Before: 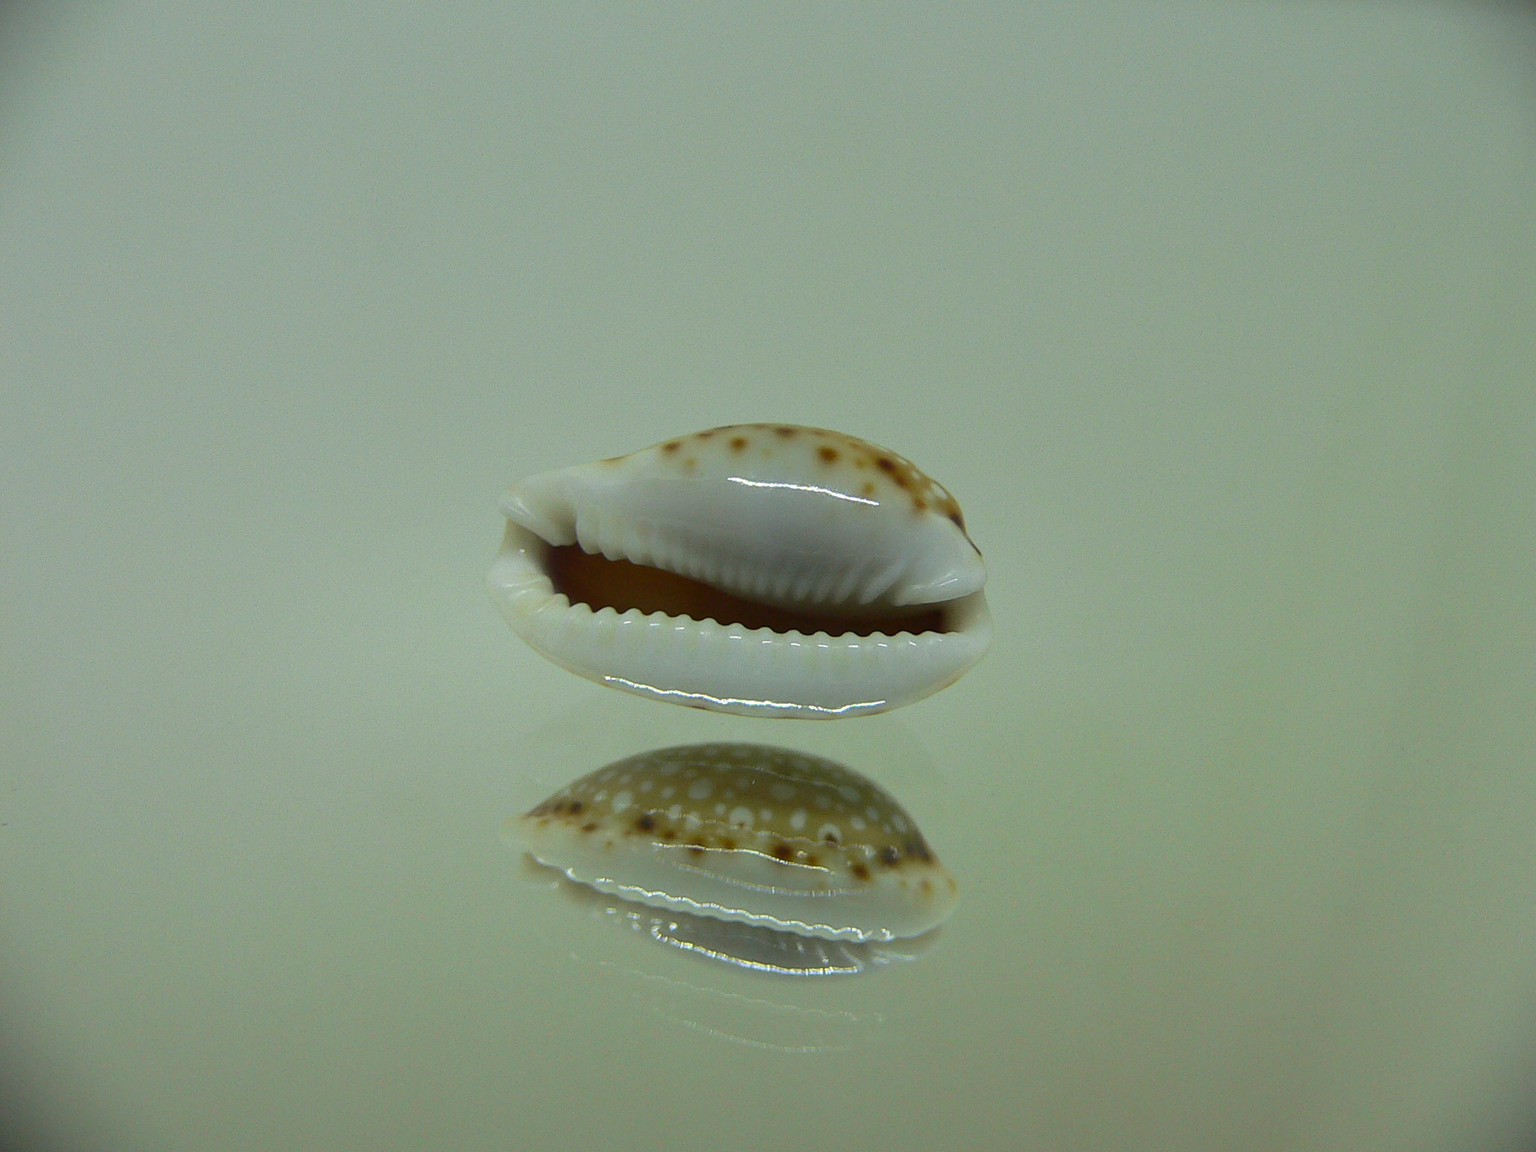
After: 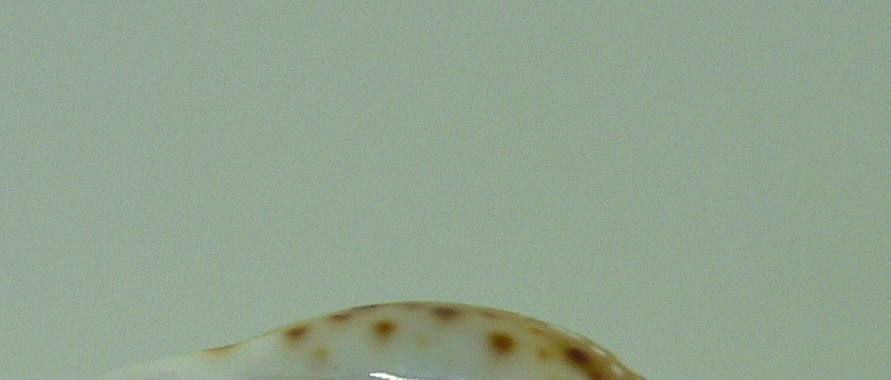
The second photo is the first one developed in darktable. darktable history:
crop: left 29.054%, top 16.814%, right 26.724%, bottom 58.017%
